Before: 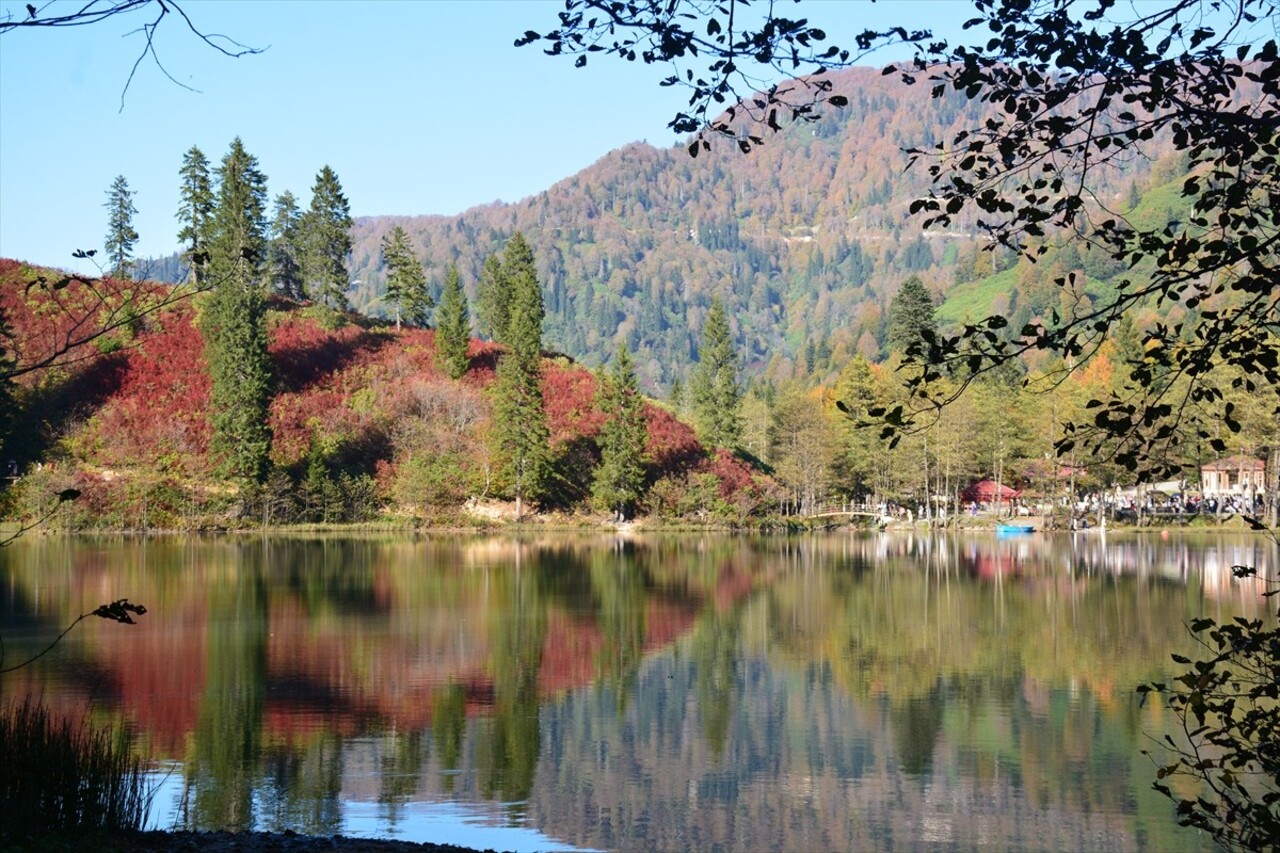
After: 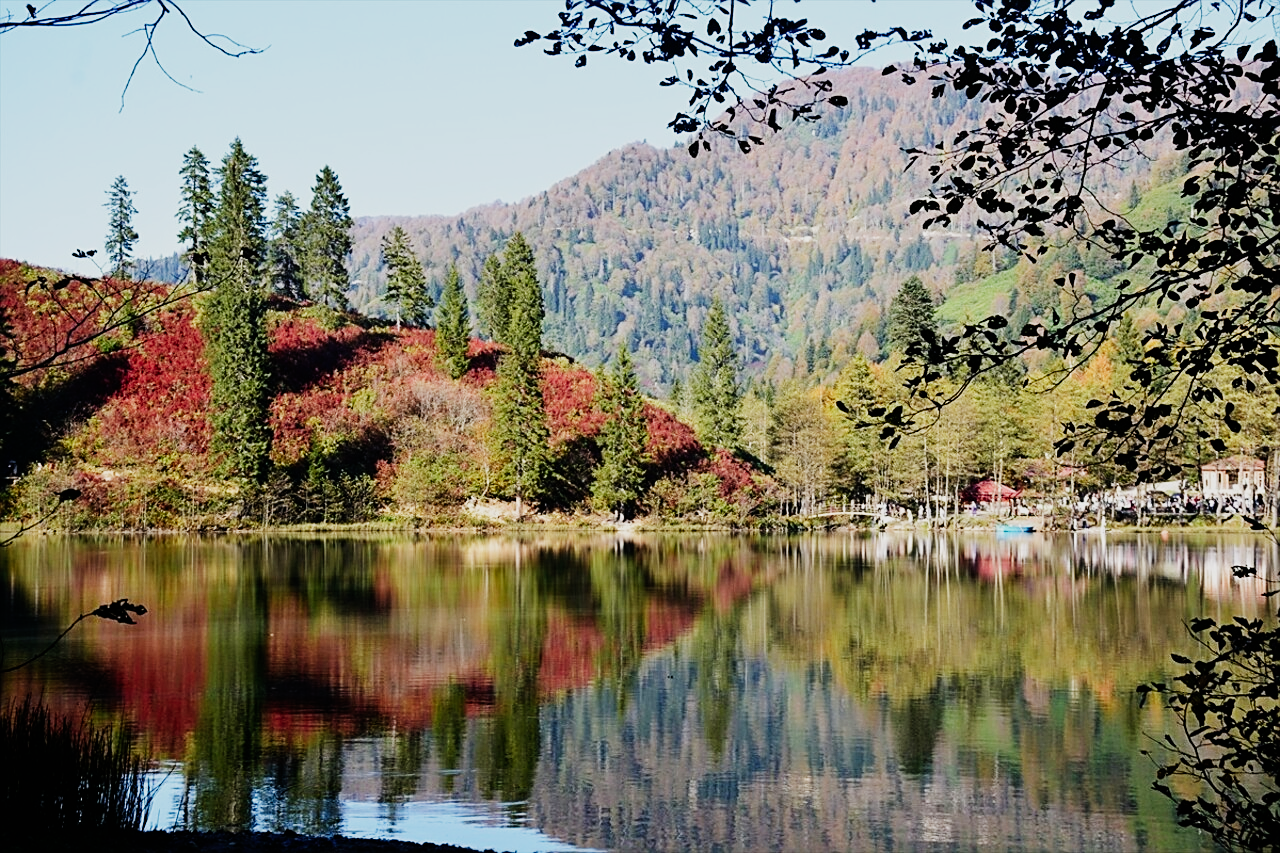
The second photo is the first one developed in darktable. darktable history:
sigmoid: contrast 1.81, skew -0.21, preserve hue 0%, red attenuation 0.1, red rotation 0.035, green attenuation 0.1, green rotation -0.017, blue attenuation 0.15, blue rotation -0.052, base primaries Rec2020
sharpen: on, module defaults
